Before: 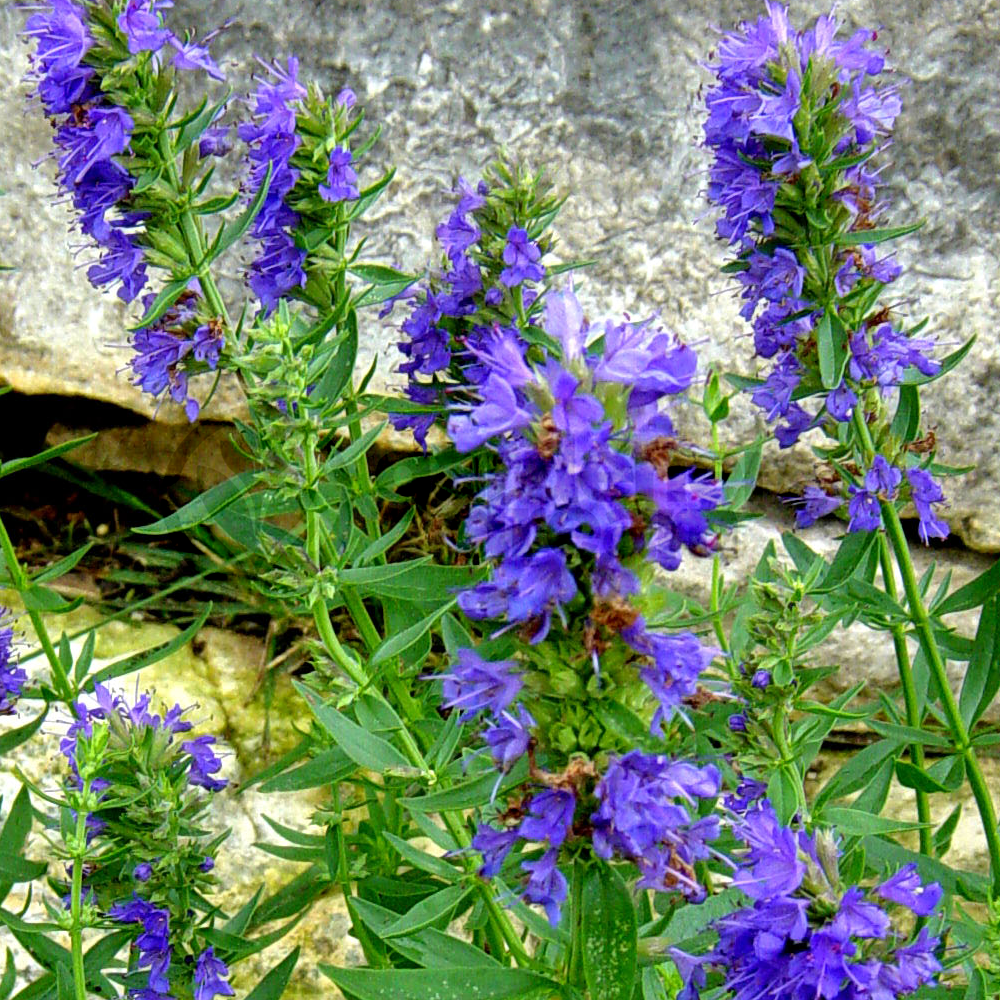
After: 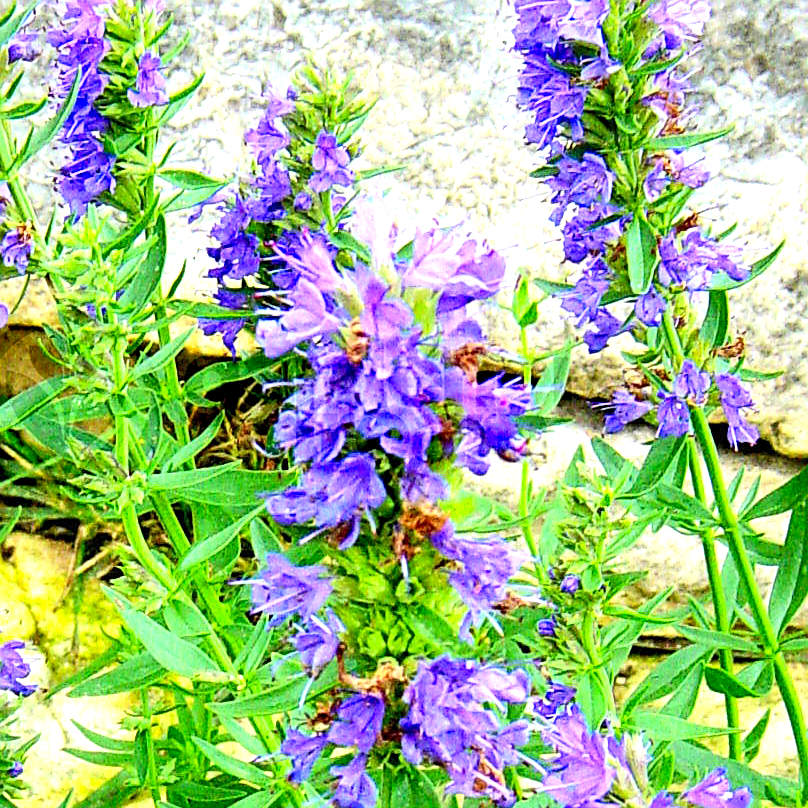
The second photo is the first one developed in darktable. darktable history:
crop: left 19.159%, top 9.58%, bottom 9.58%
contrast brightness saturation: contrast 0.2, brightness 0.16, saturation 0.22
local contrast: highlights 100%, shadows 100%, detail 120%, midtone range 0.2
sharpen: on, module defaults
exposure: black level correction 0, exposure 1 EV, compensate exposure bias true, compensate highlight preservation false
